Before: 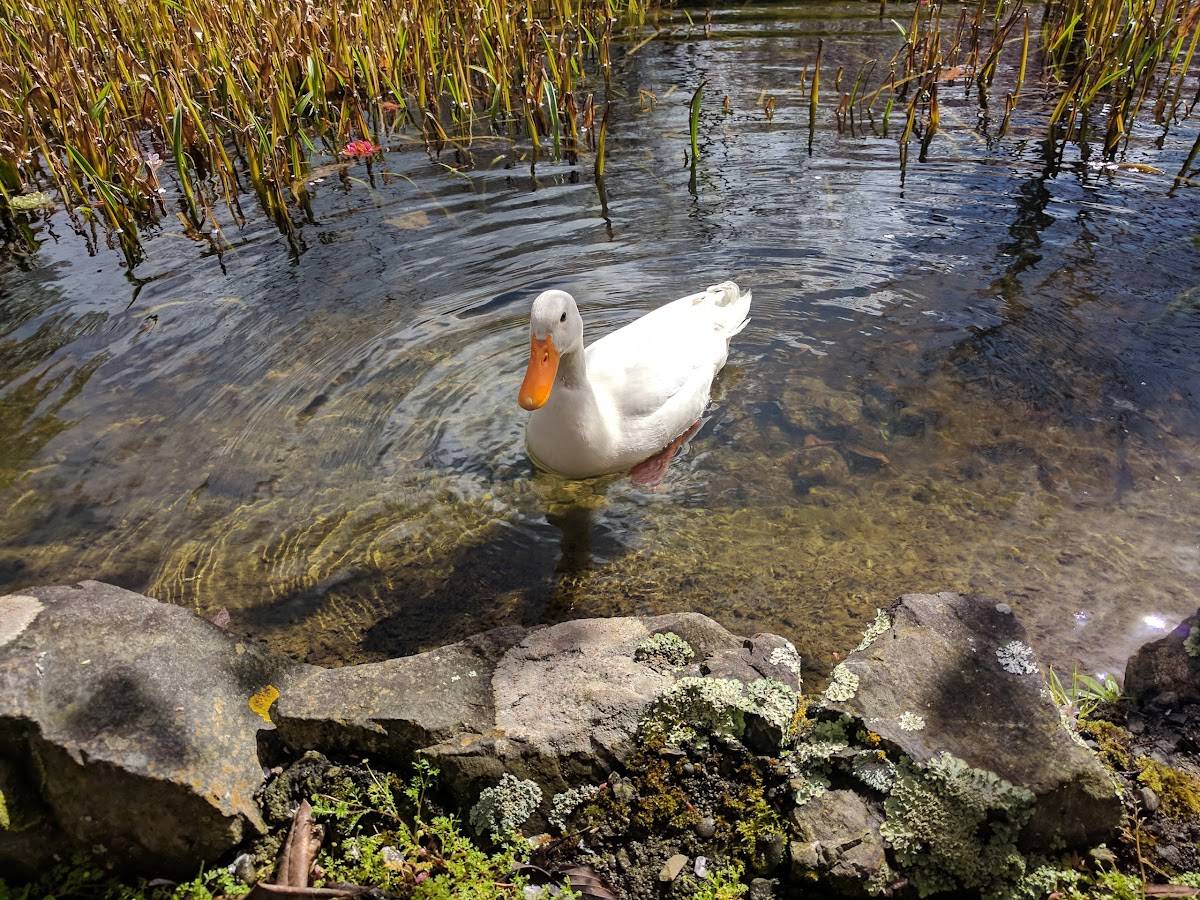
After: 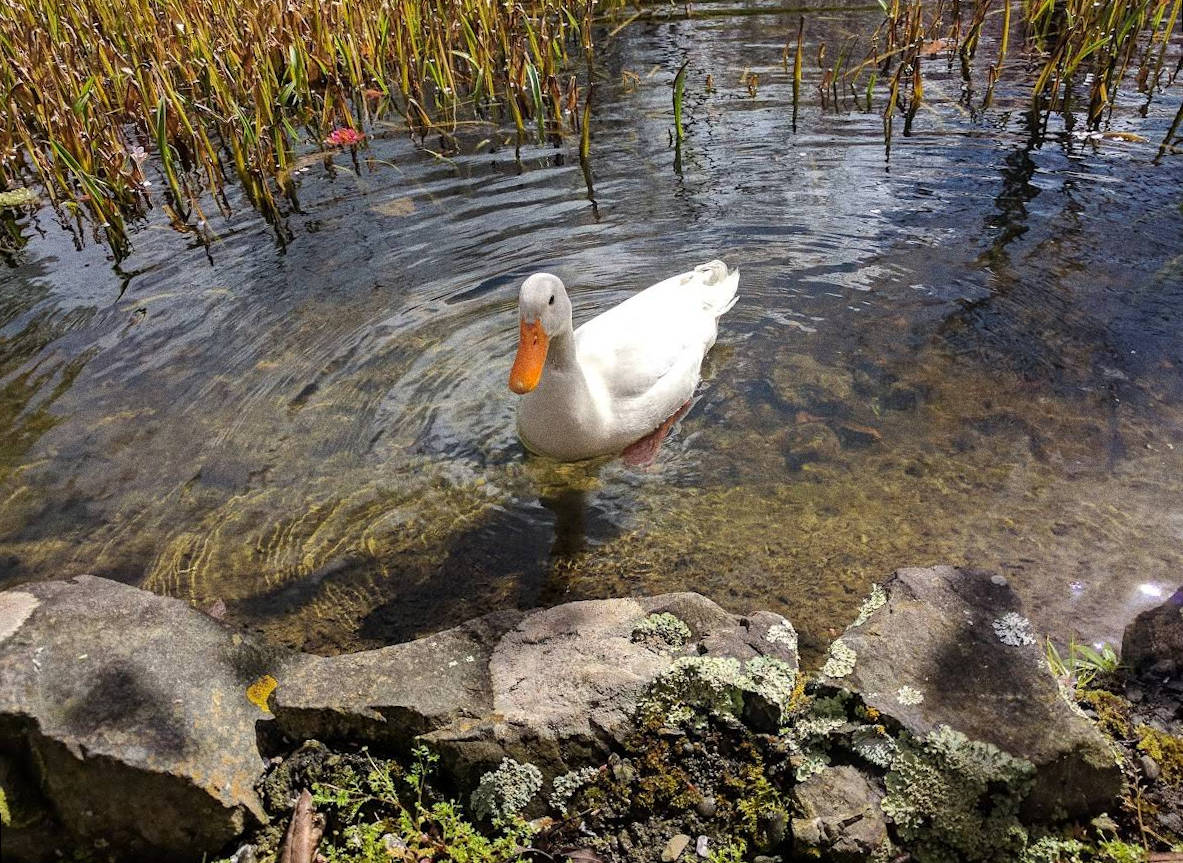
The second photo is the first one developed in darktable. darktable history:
rotate and perspective: rotation -1.42°, crop left 0.016, crop right 0.984, crop top 0.035, crop bottom 0.965
grain: coarseness 11.82 ISO, strength 36.67%, mid-tones bias 74.17%
